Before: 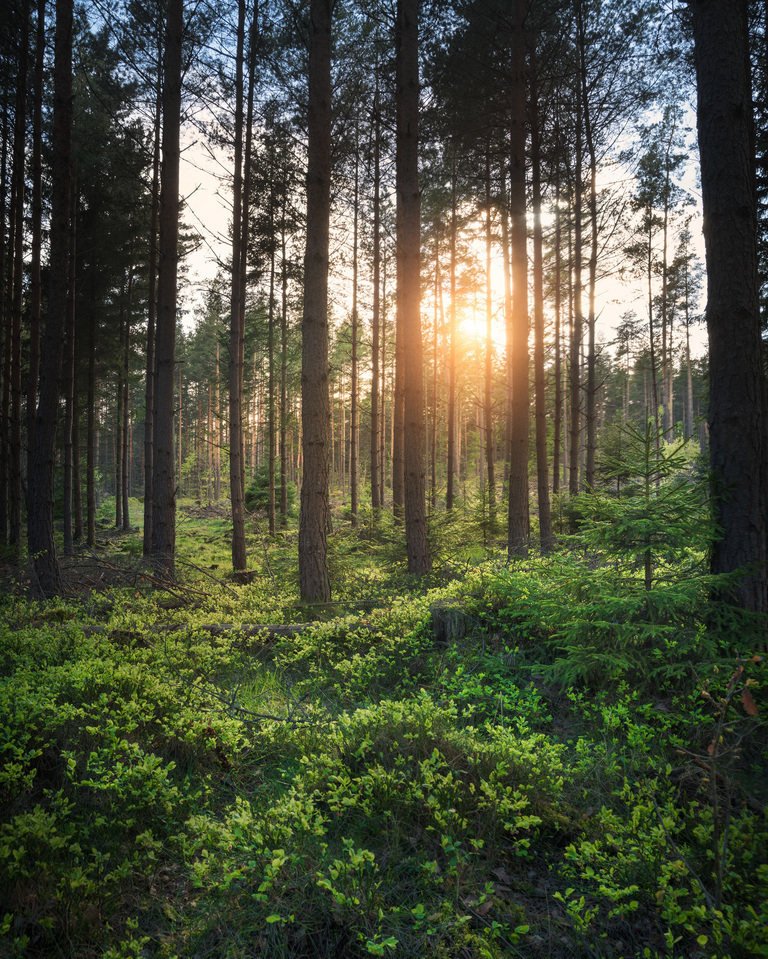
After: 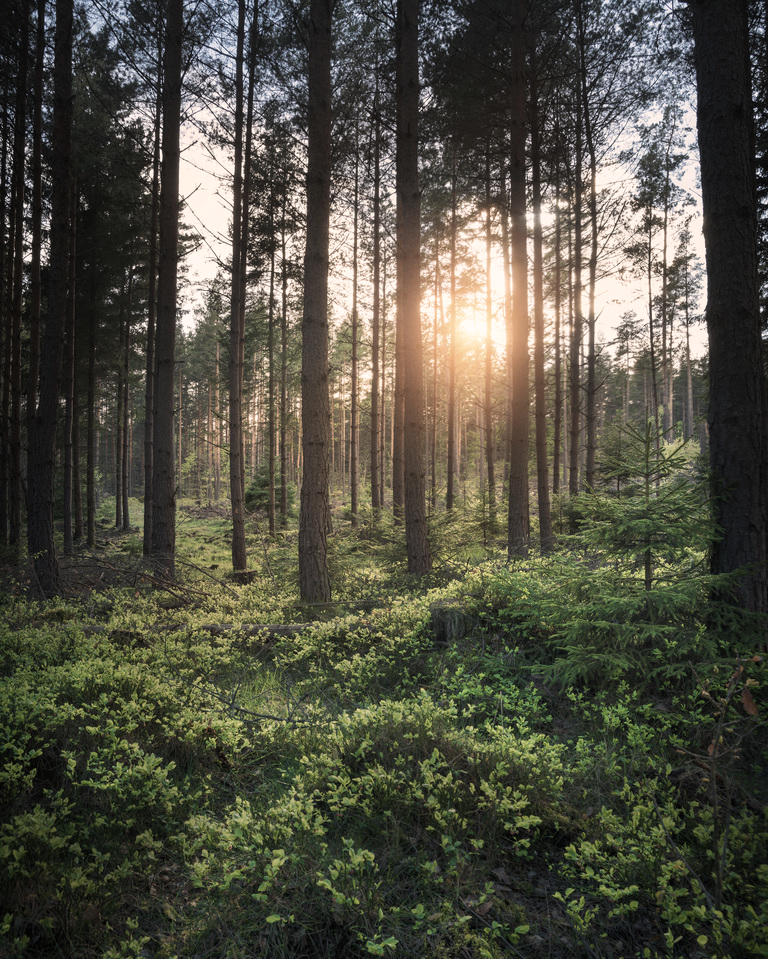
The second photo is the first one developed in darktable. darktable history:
color correction: highlights a* 5.5, highlights b* 5.19, saturation 0.63
